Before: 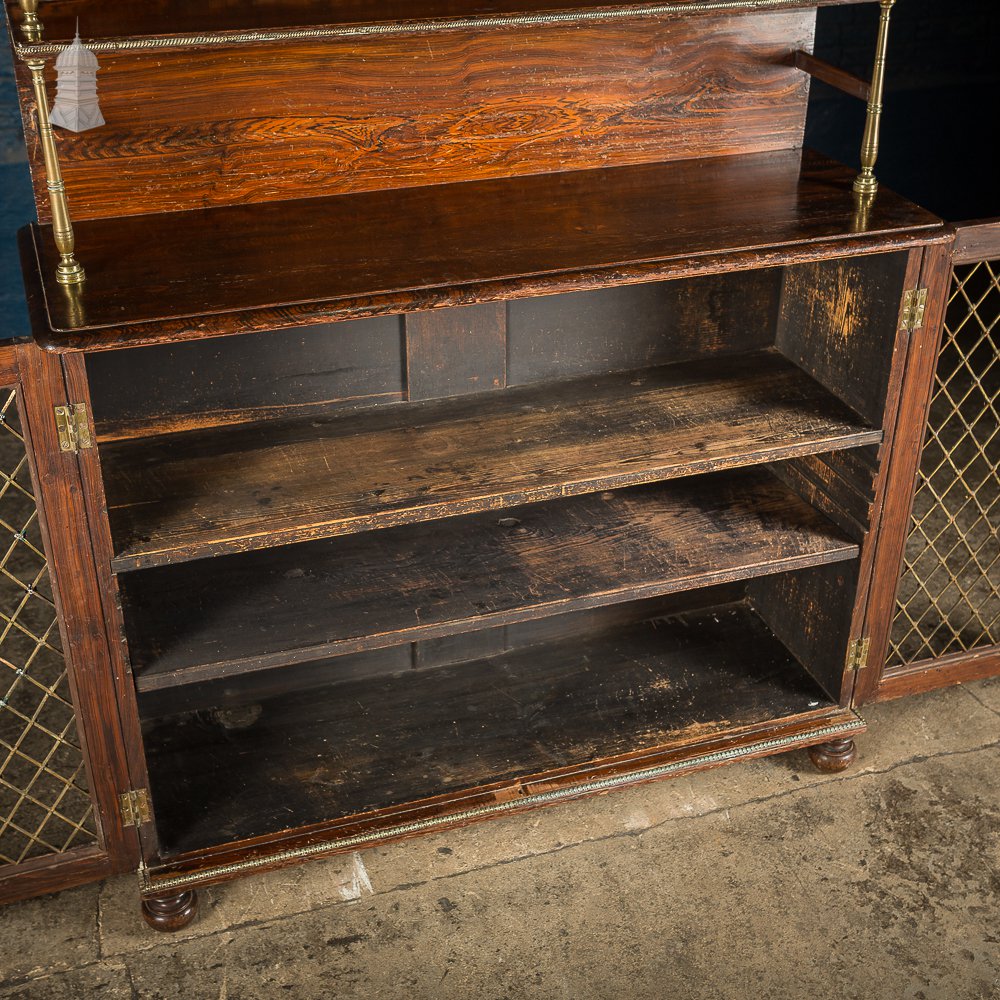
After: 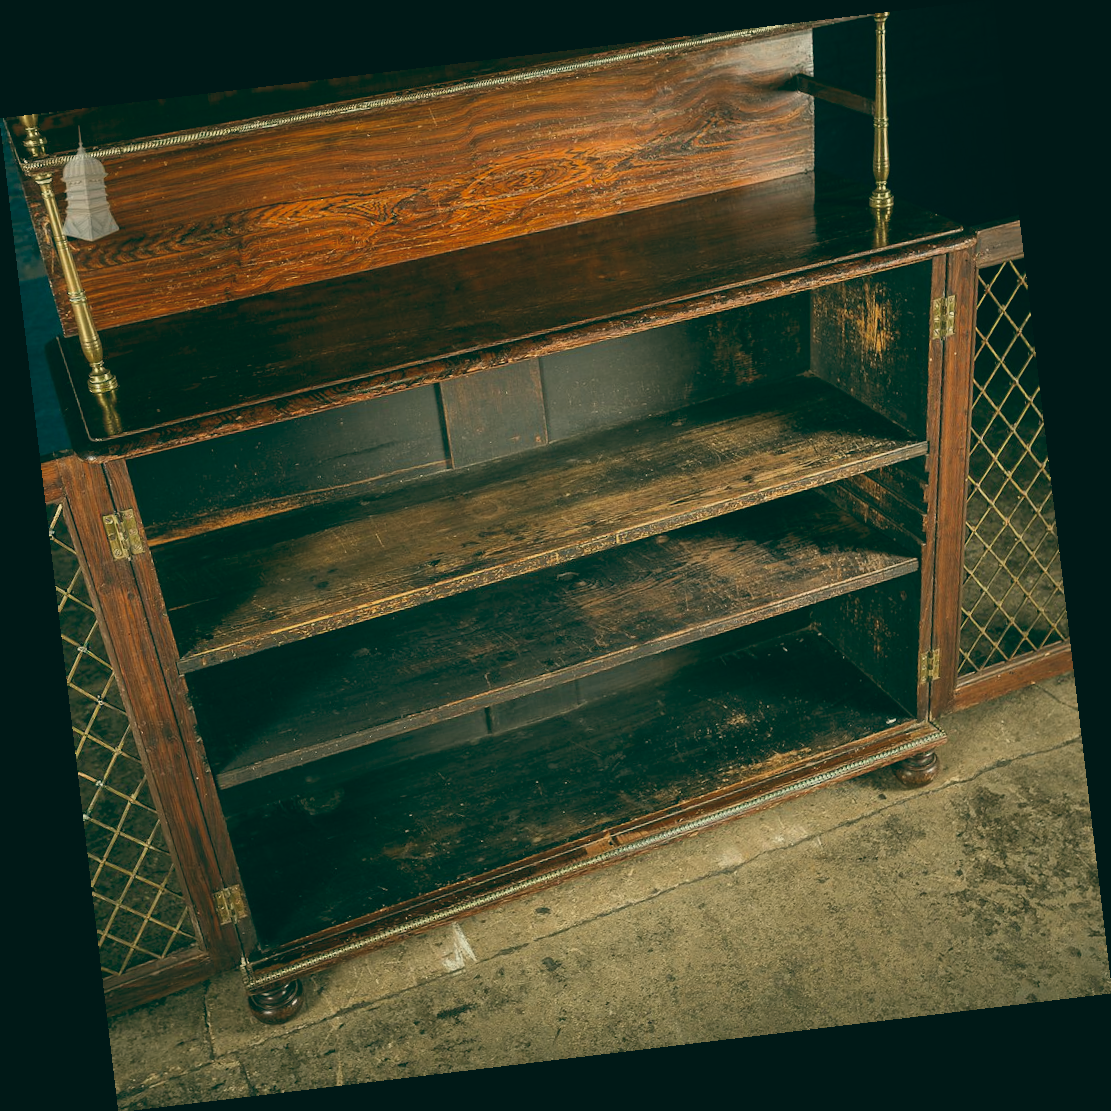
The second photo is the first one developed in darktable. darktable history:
rotate and perspective: rotation -6.83°, automatic cropping off
exposure: black level correction 0.001, compensate highlight preservation false
color balance: lift [1.005, 0.99, 1.007, 1.01], gamma [1, 1.034, 1.032, 0.966], gain [0.873, 1.055, 1.067, 0.933]
